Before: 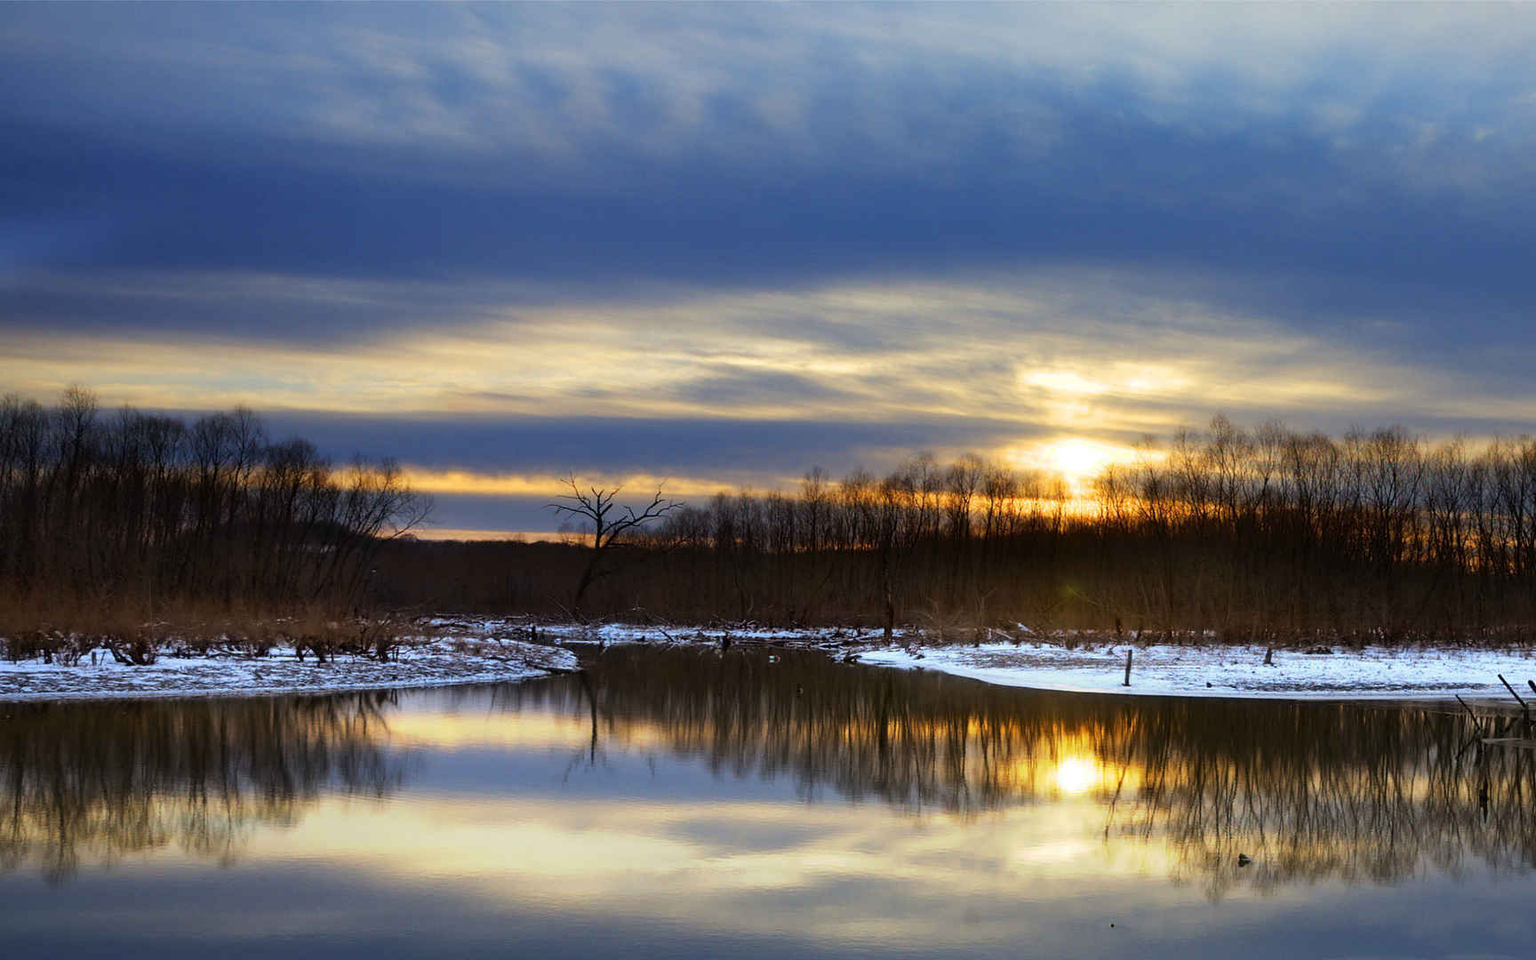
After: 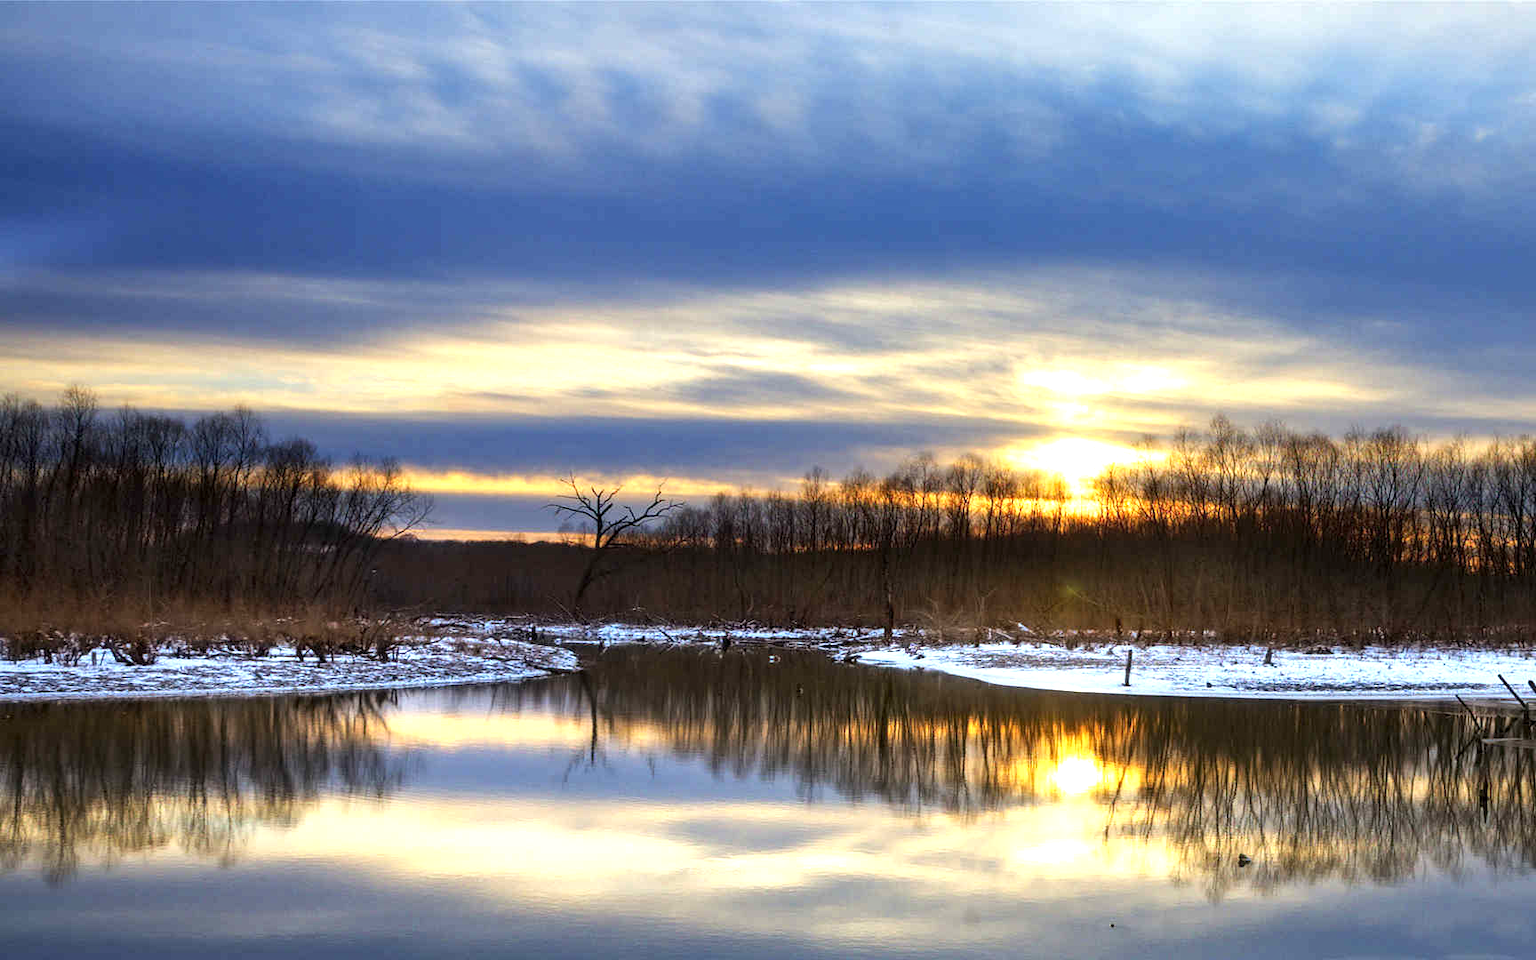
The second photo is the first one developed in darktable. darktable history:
exposure: exposure 0.751 EV, compensate exposure bias true, compensate highlight preservation false
local contrast: on, module defaults
